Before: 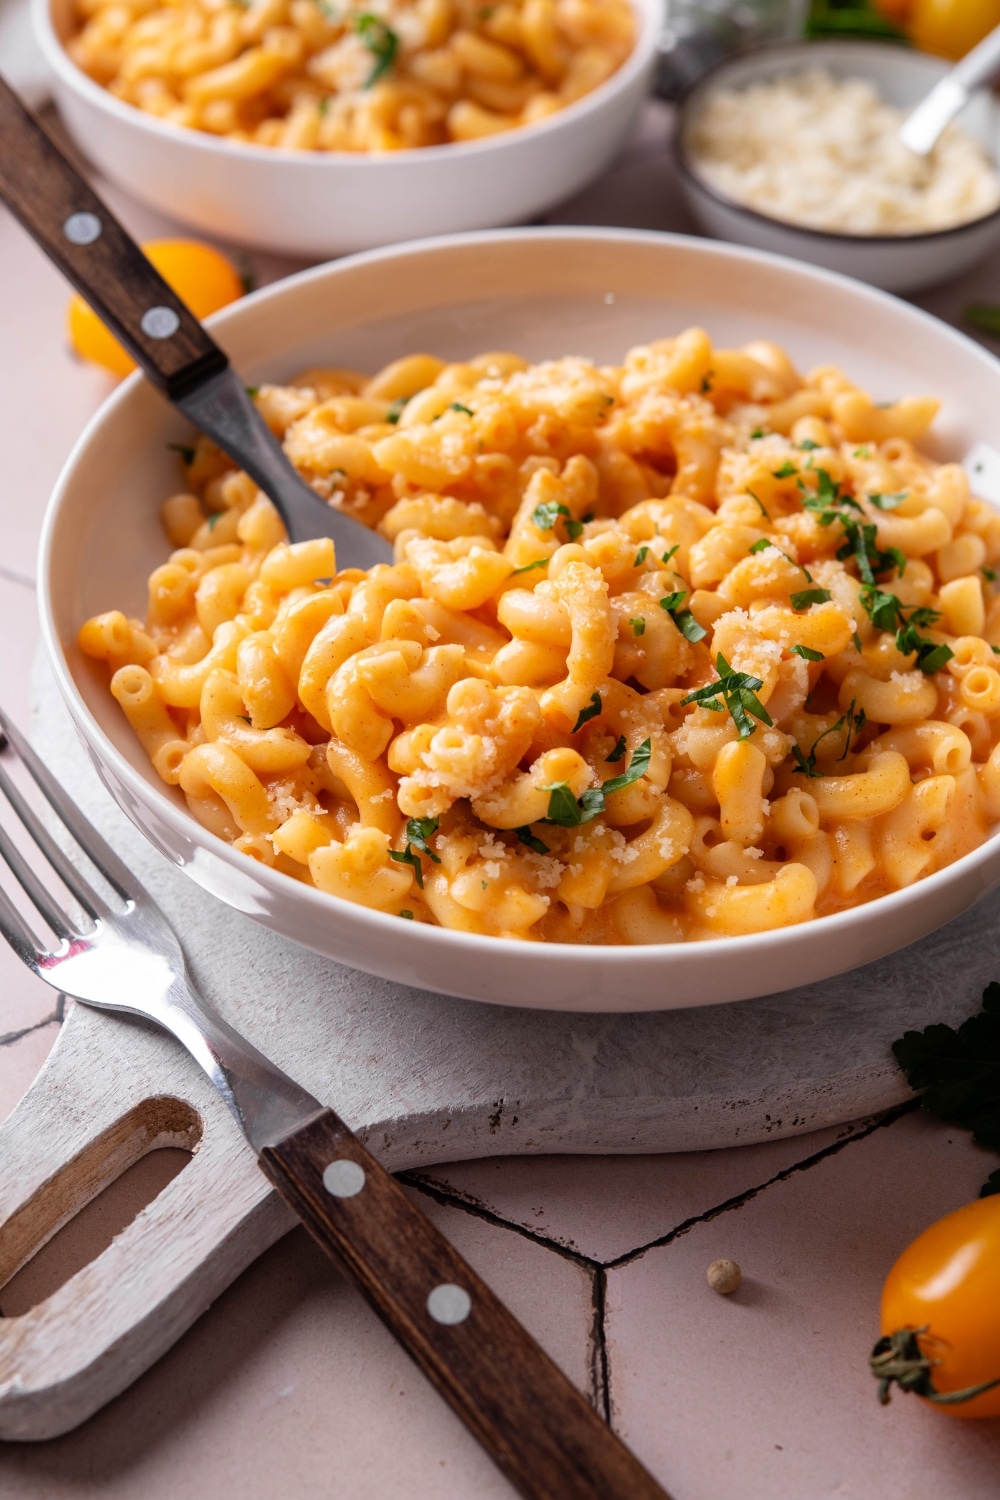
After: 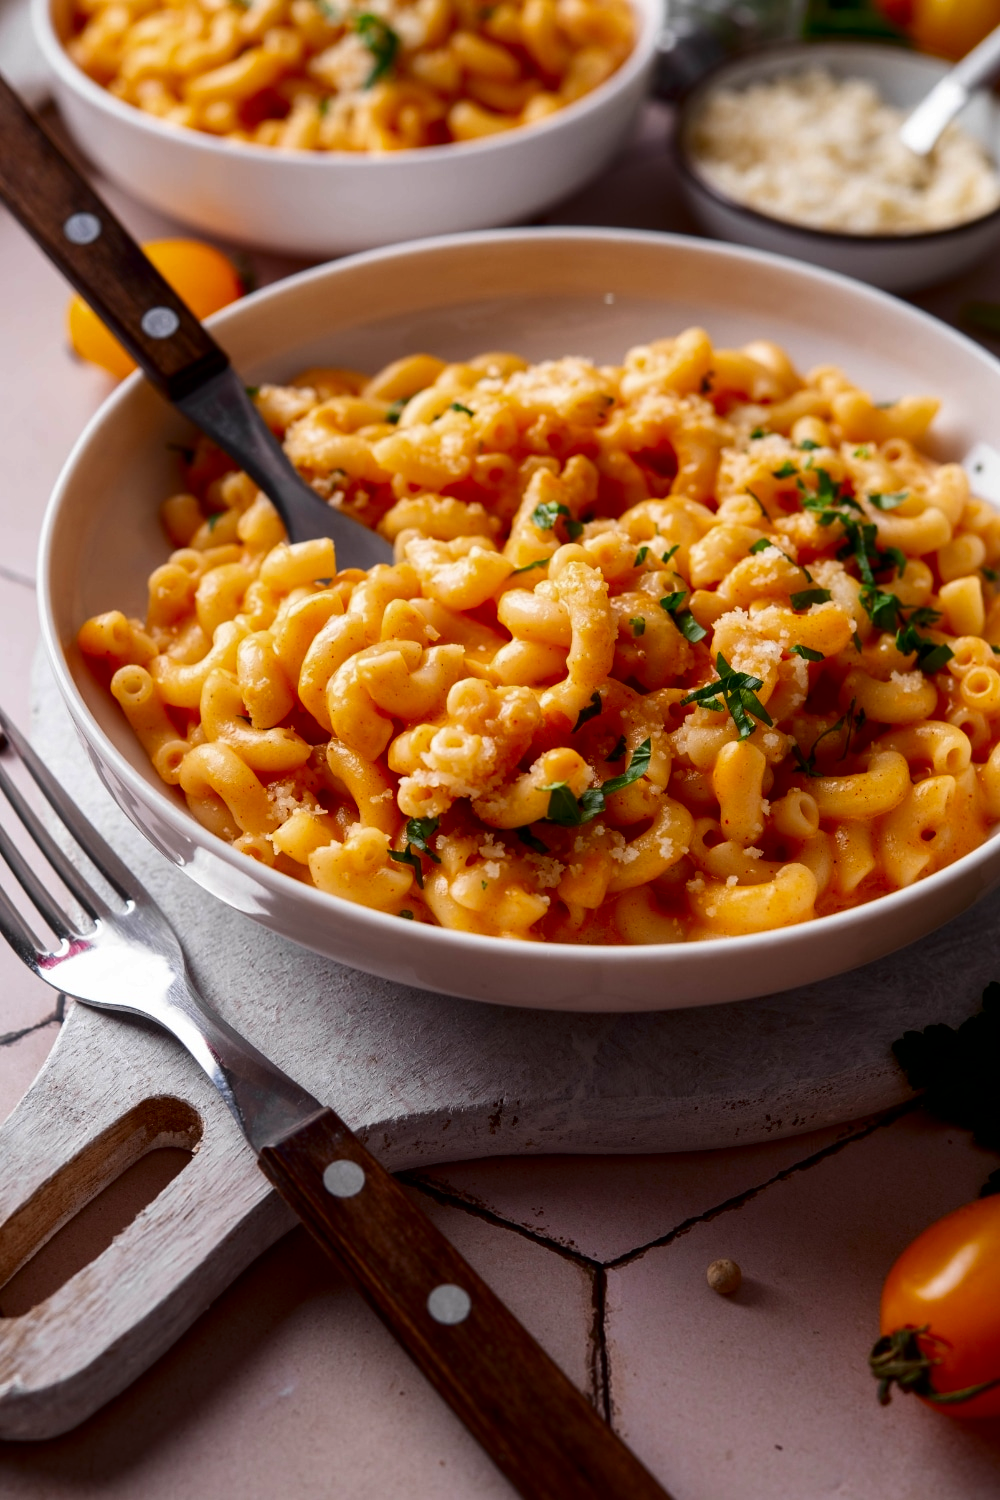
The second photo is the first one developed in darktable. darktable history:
contrast brightness saturation: contrast 0.1, brightness -0.279, saturation 0.149
